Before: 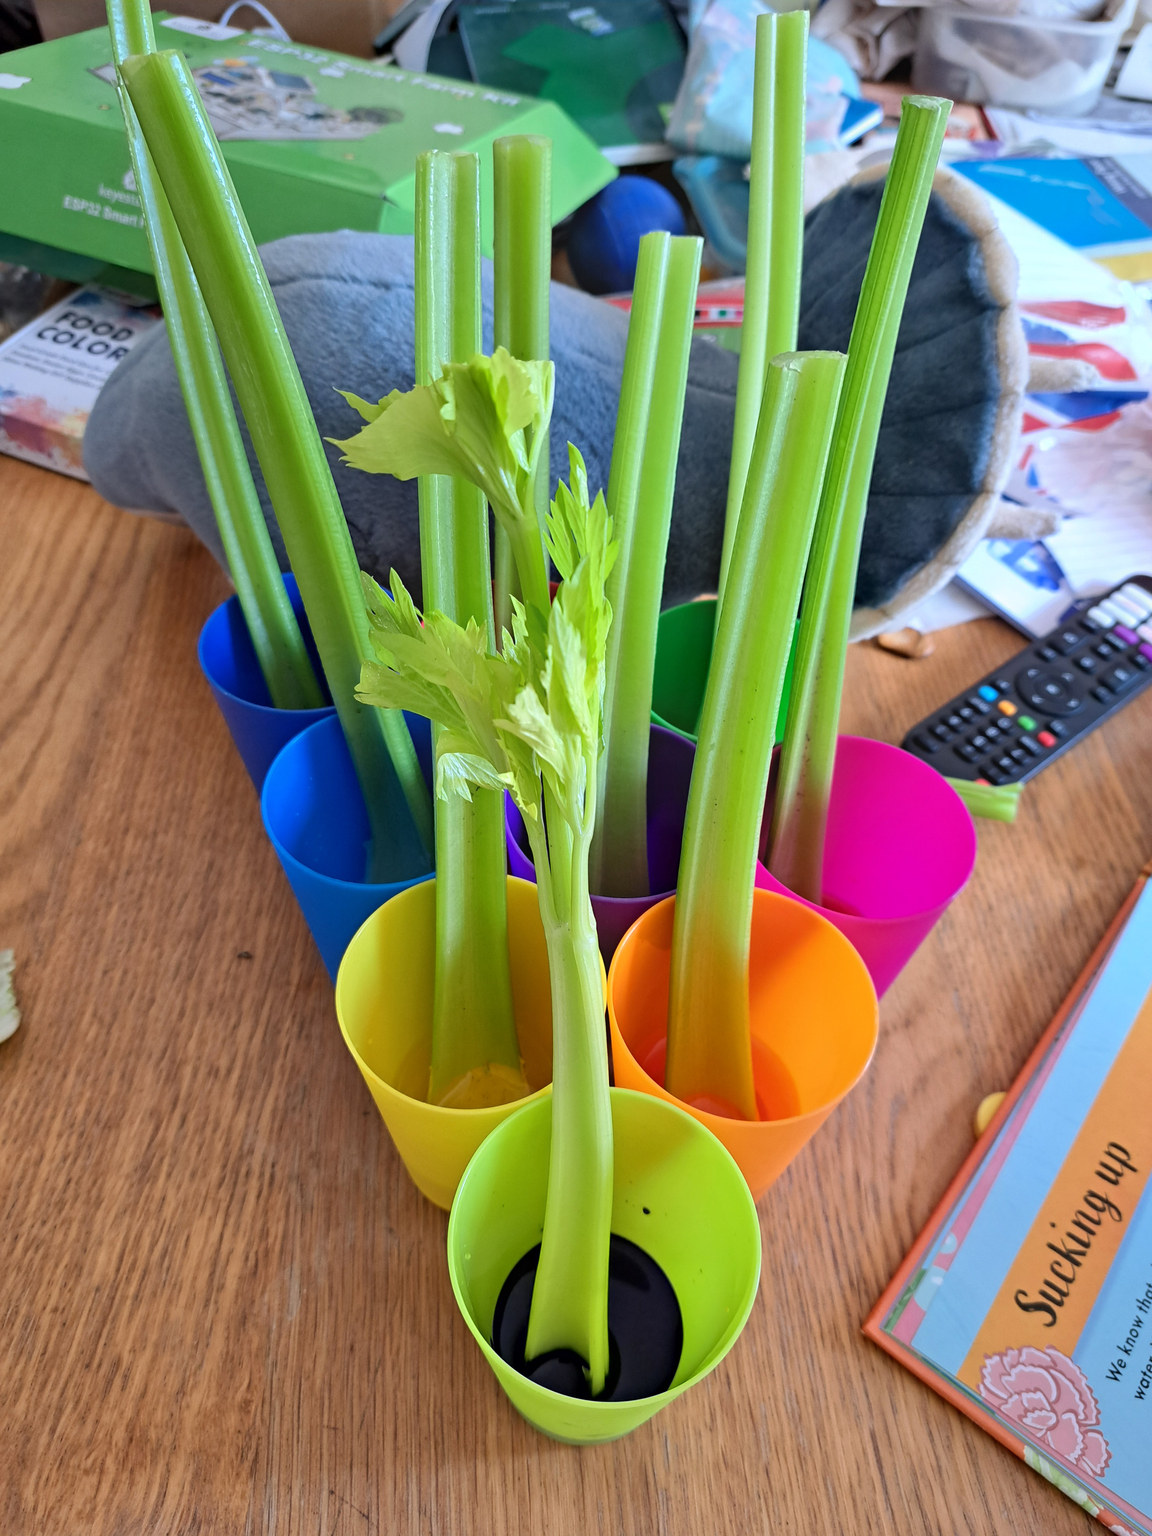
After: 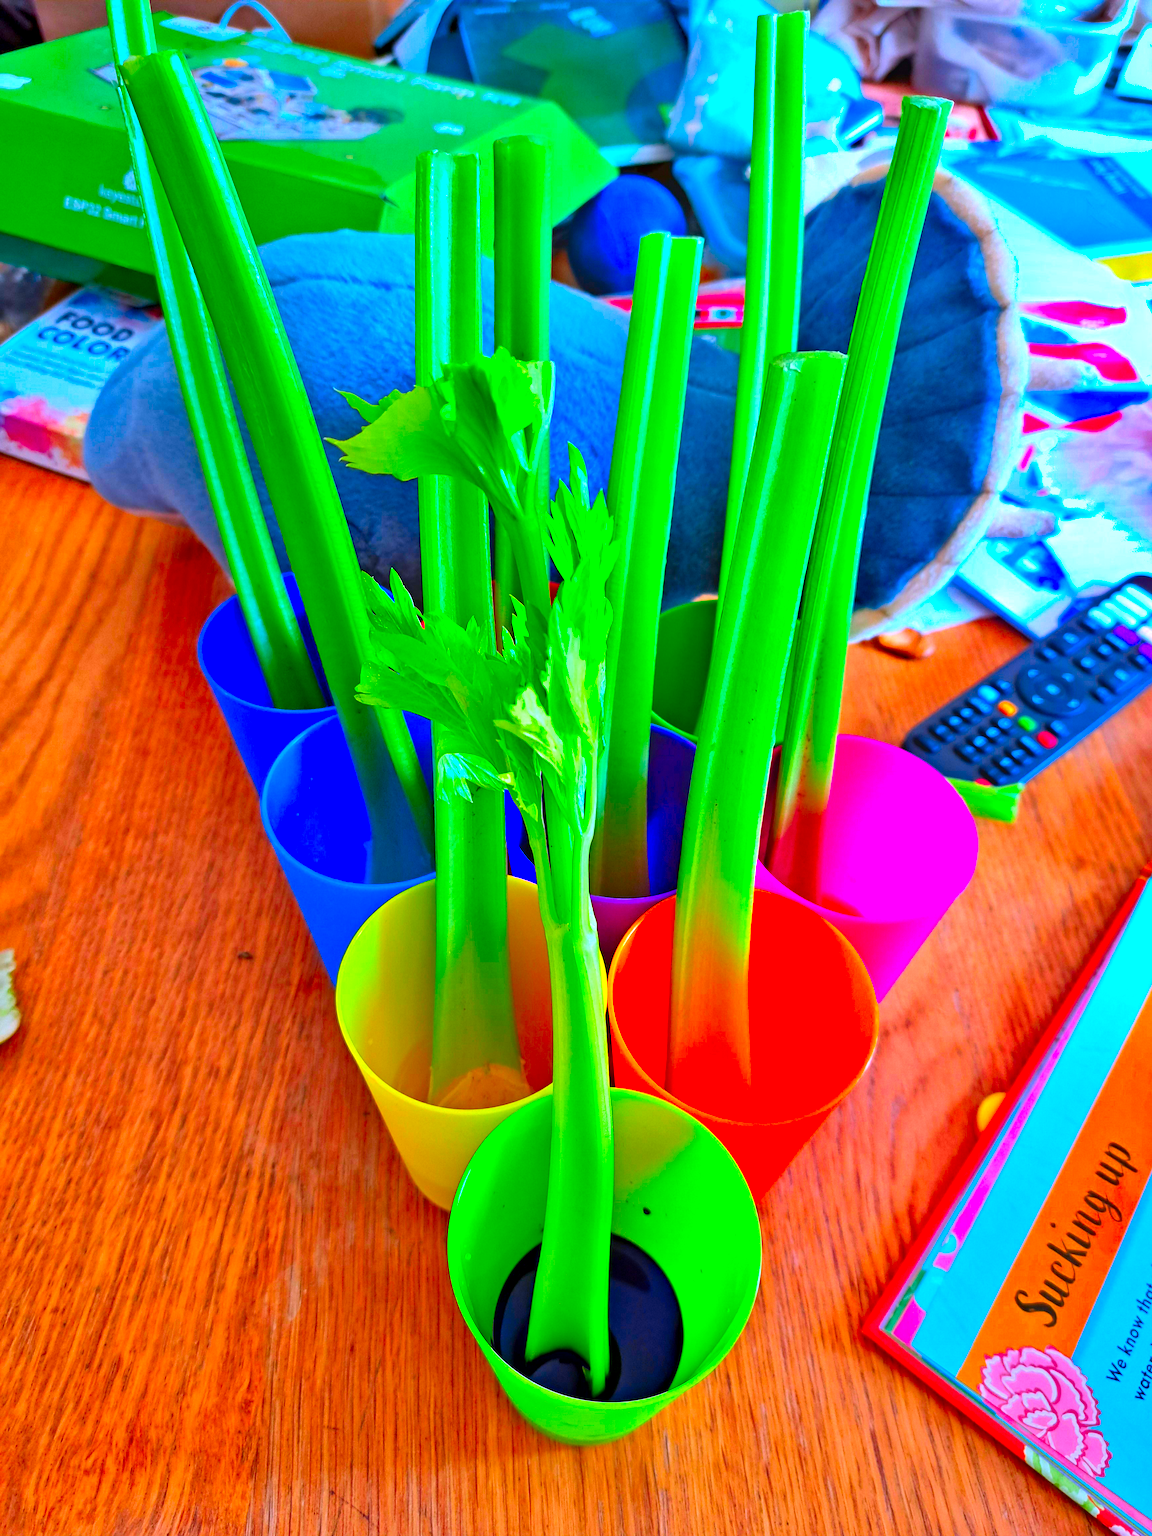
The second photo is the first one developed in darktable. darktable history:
color calibration: illuminant as shot in camera, x 0.358, y 0.373, temperature 4628.91 K
shadows and highlights: soften with gaussian
color correction: highlights b* -0.056, saturation 2.99
exposure: black level correction 0.001, exposure 0.499 EV, compensate highlight preservation false
